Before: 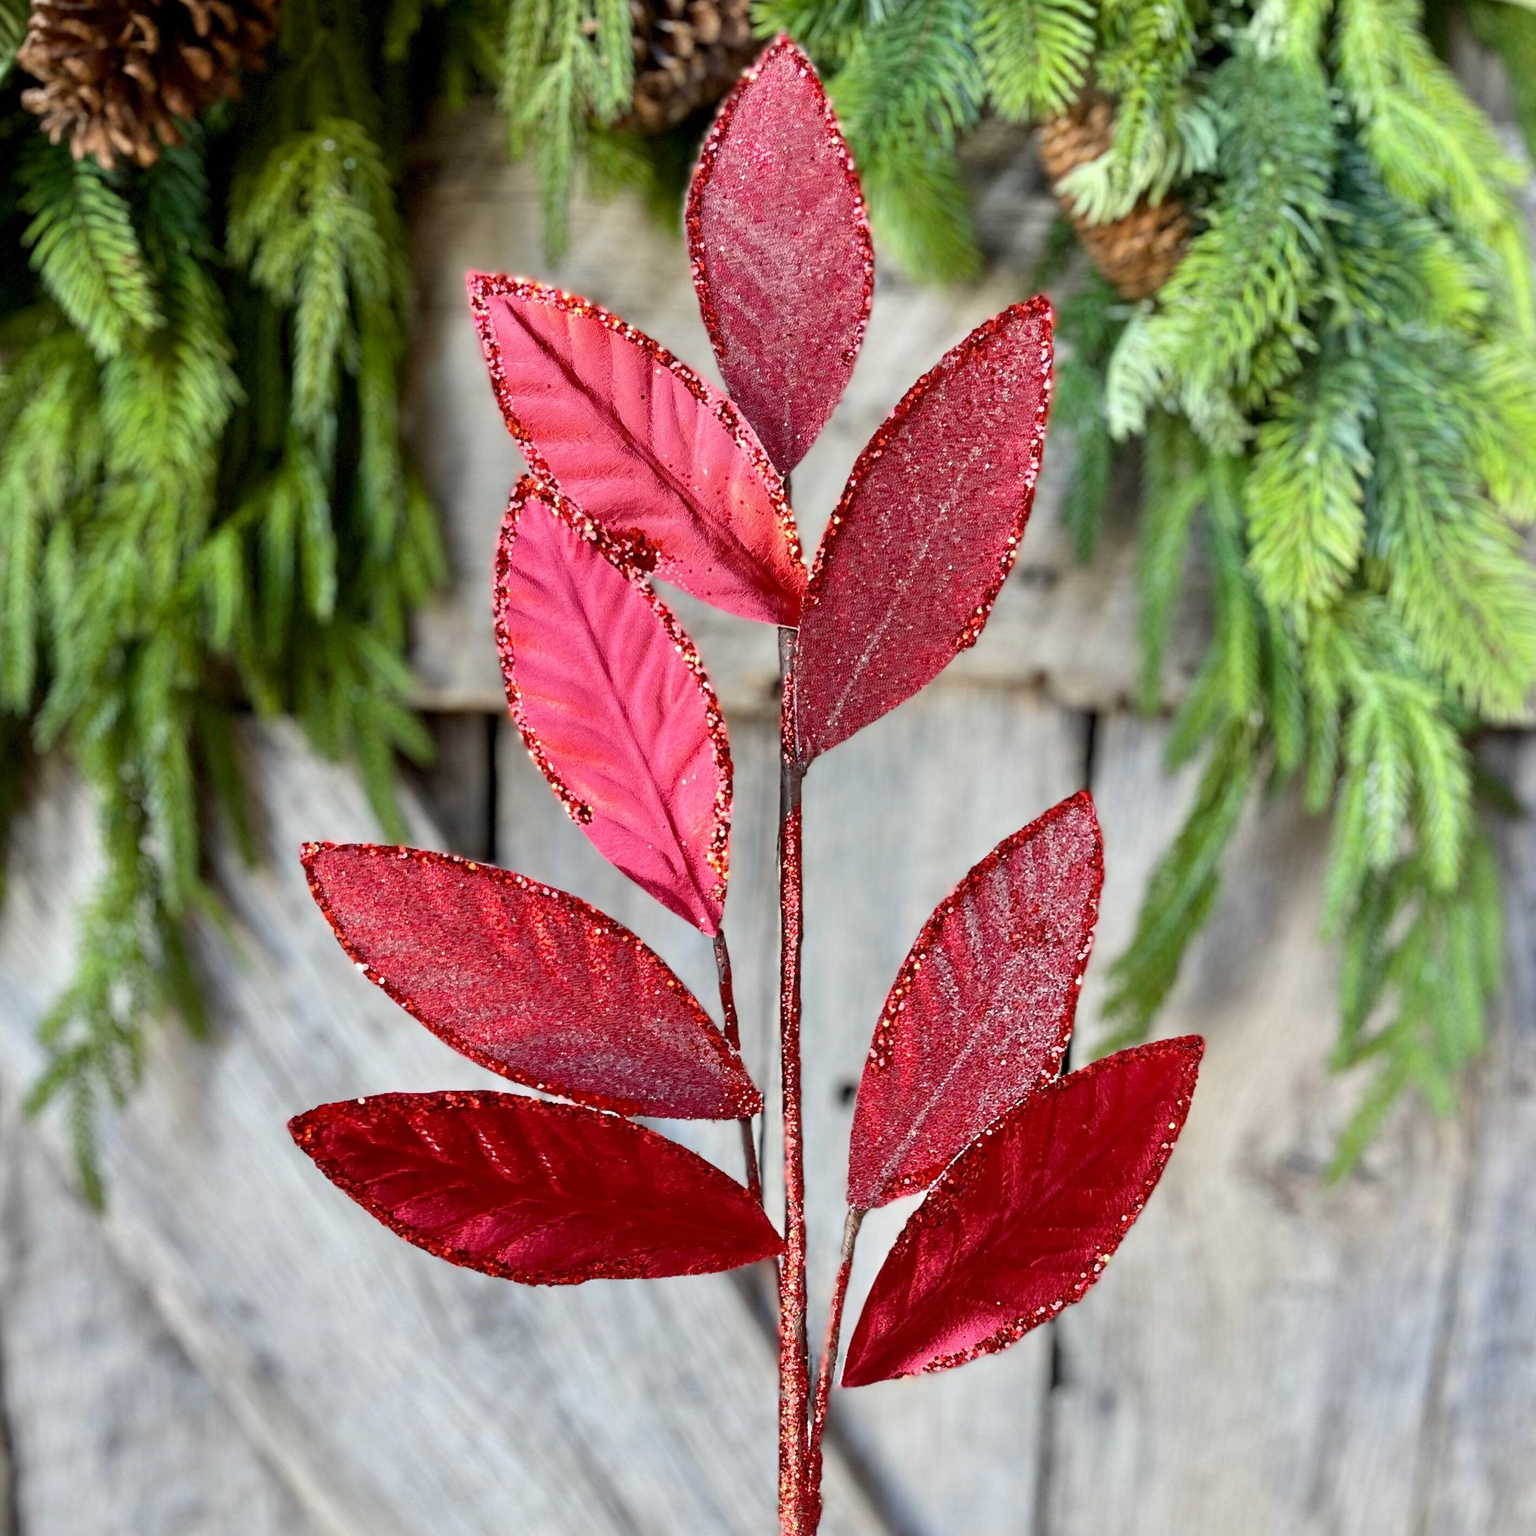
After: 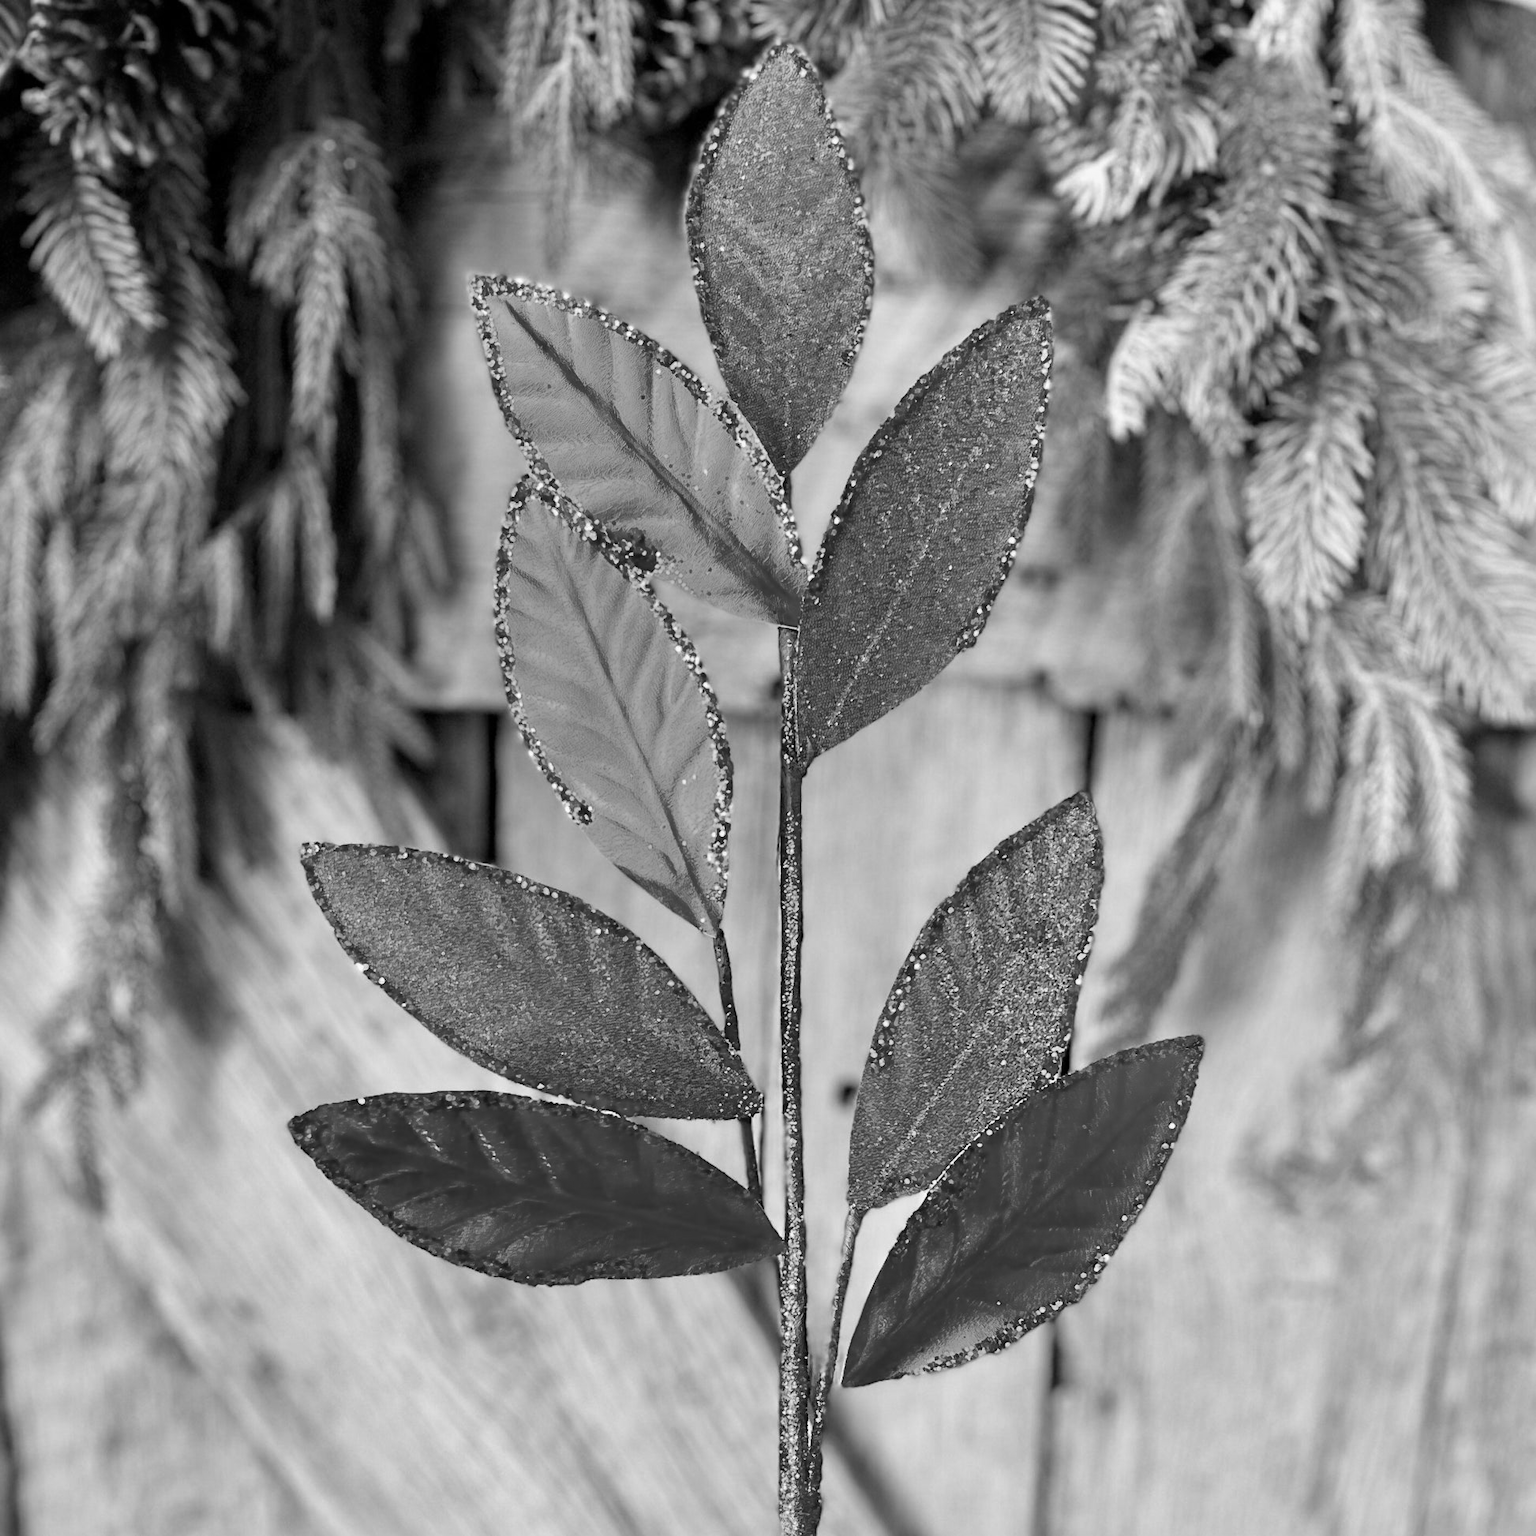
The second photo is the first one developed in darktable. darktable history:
monochrome: on, module defaults
color correction: highlights a* -8, highlights b* 3.1
